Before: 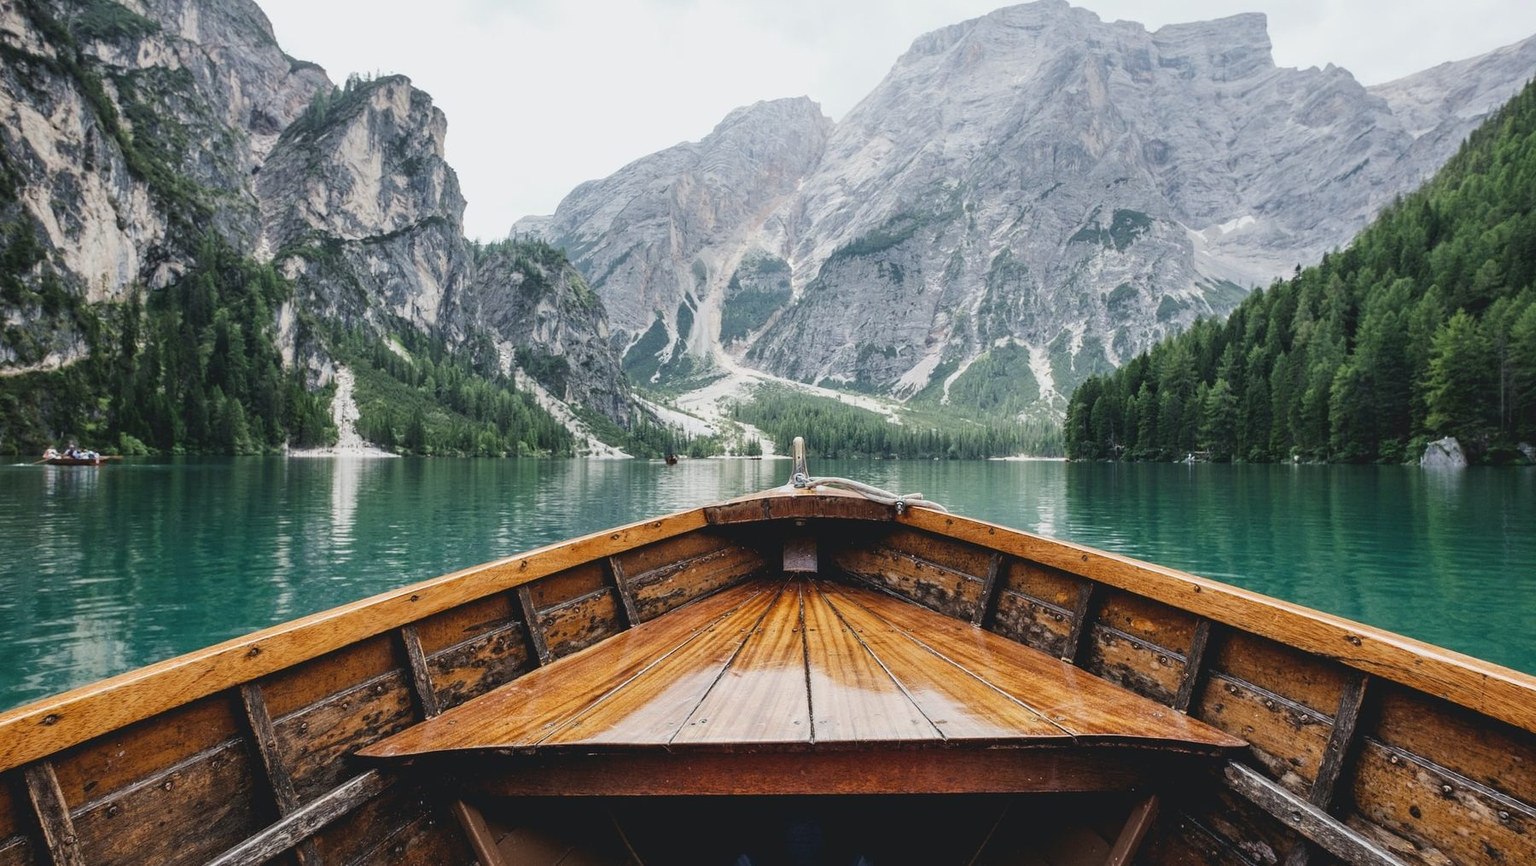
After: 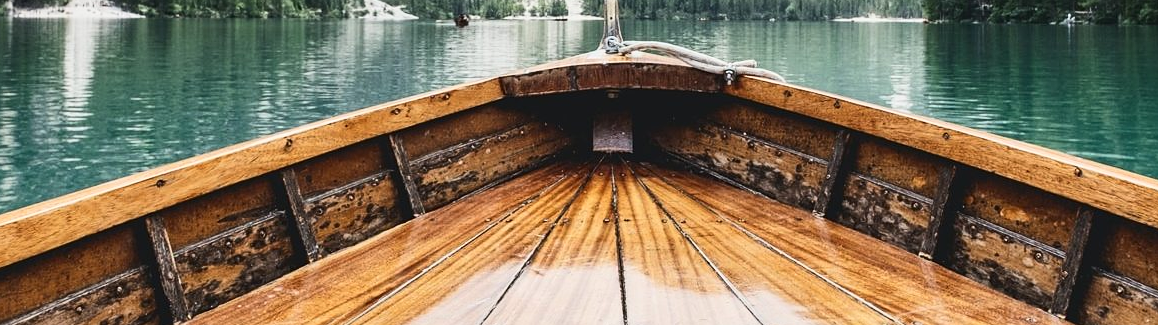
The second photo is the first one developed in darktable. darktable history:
crop: left 18.091%, top 51.13%, right 17.525%, bottom 16.85%
sharpen: amount 0.2
contrast brightness saturation: contrast 0.24, brightness 0.09
